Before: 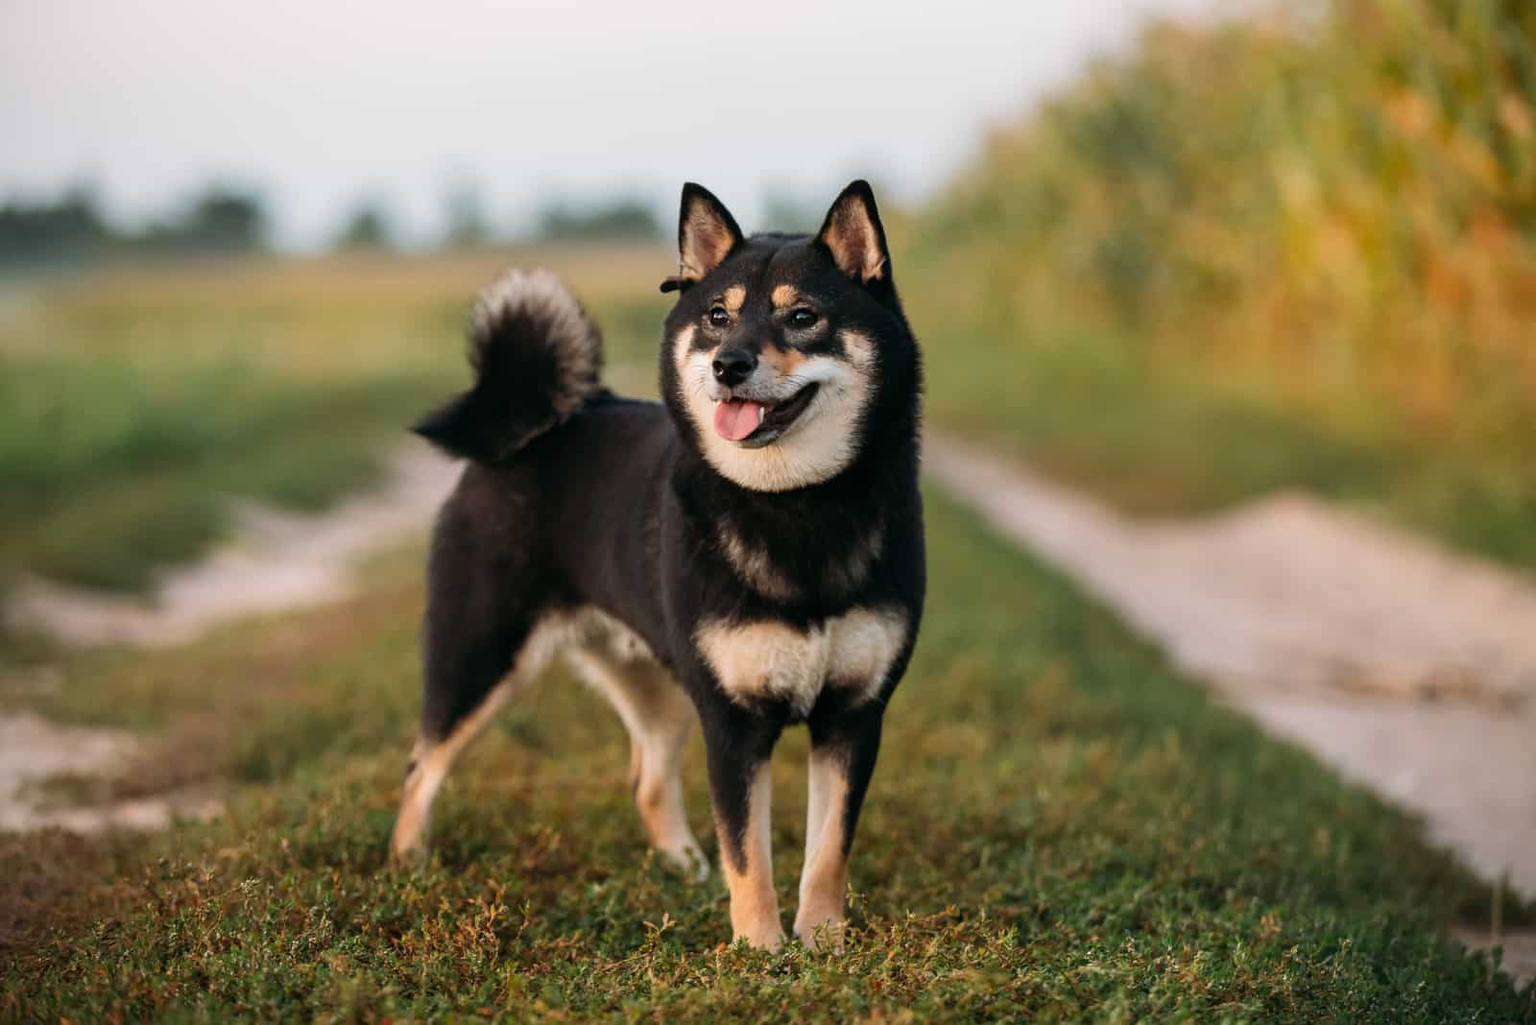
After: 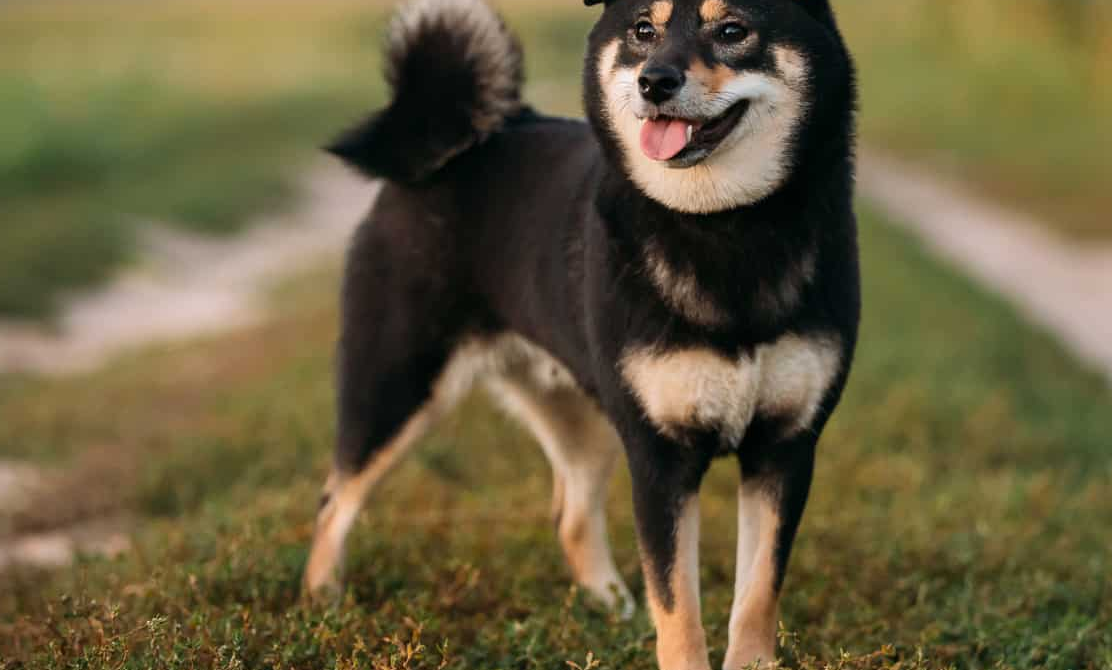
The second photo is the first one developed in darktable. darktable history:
crop: left 6.54%, top 28.087%, right 23.902%, bottom 9.089%
